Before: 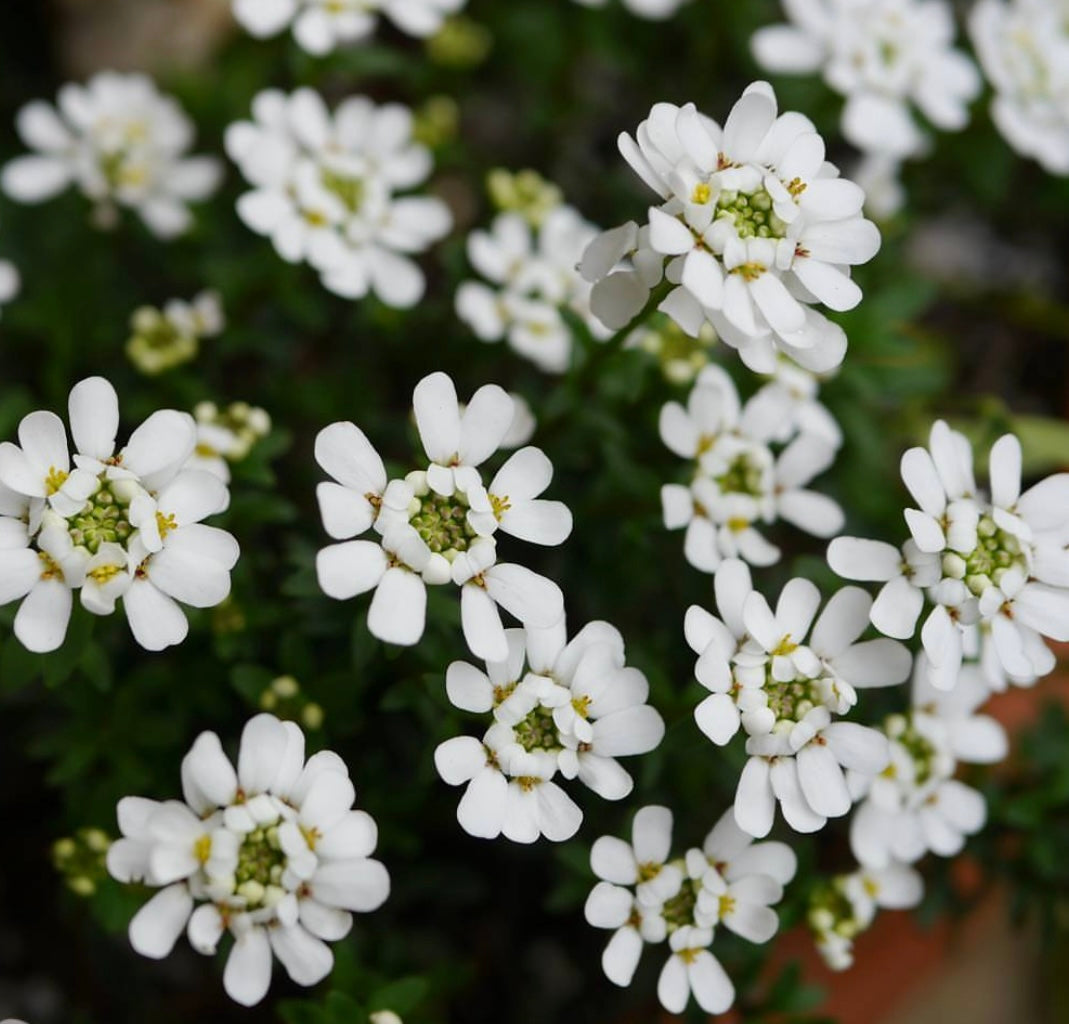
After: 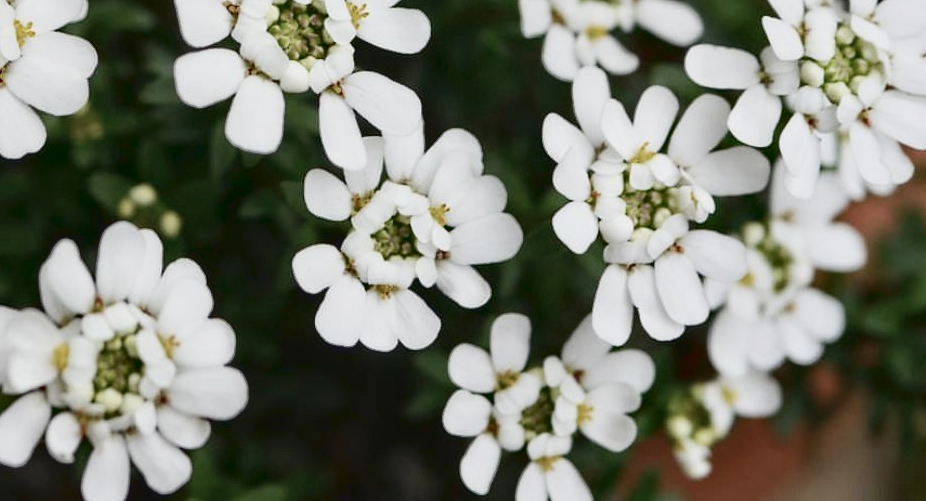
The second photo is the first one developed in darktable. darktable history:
tone curve: curves: ch0 [(0, 0.047) (0.199, 0.263) (0.47, 0.555) (0.805, 0.839) (1, 0.962)], color space Lab, linked channels, preserve colors none
crop and rotate: left 13.306%, top 48.129%, bottom 2.928%
contrast equalizer: y [[0.546, 0.552, 0.554, 0.554, 0.552, 0.546], [0.5 ×6], [0.5 ×6], [0 ×6], [0 ×6]]
contrast brightness saturation: contrast 0.1, saturation -0.36
